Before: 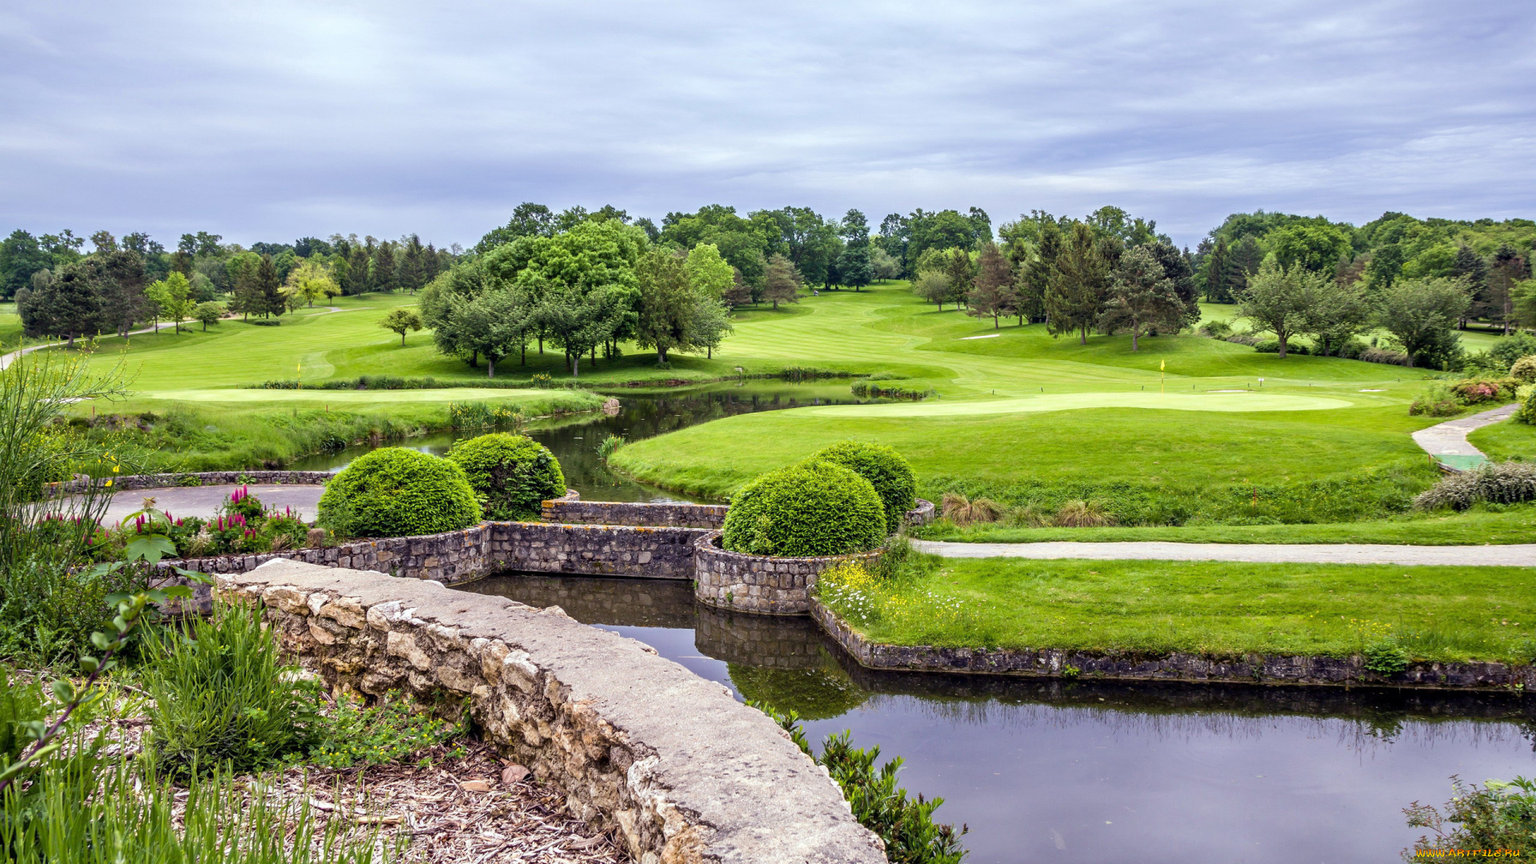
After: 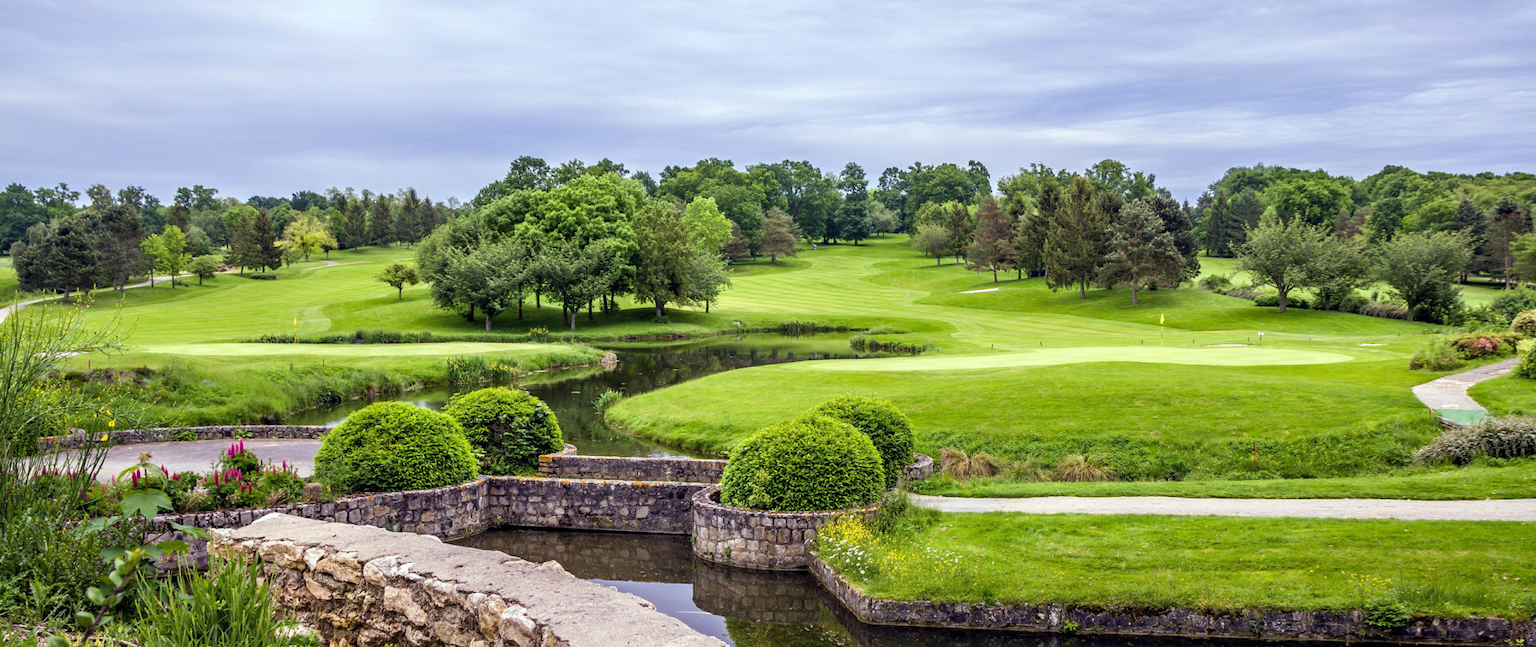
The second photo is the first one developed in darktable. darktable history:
crop: left 0.332%, top 5.552%, bottom 19.805%
